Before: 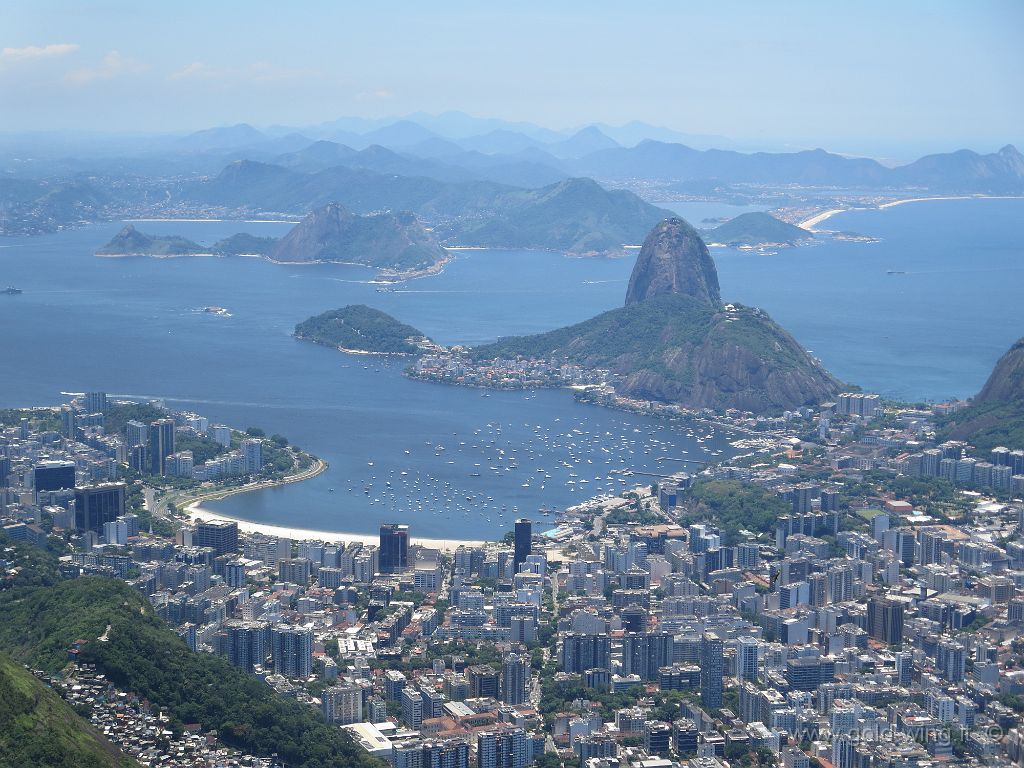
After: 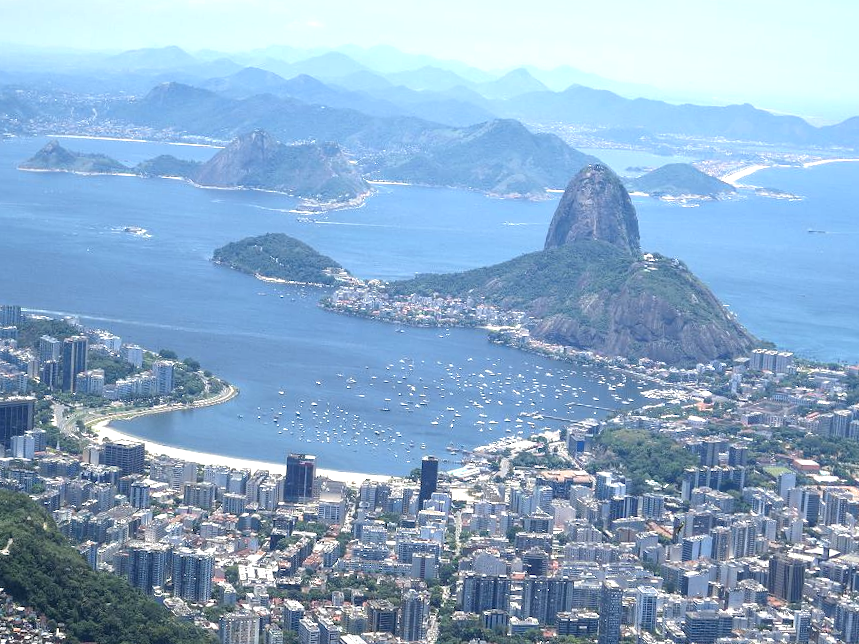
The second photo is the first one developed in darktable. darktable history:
local contrast: on, module defaults
exposure: exposure 0.661 EV, compensate highlight preservation false
crop and rotate: angle -3.27°, left 5.211%, top 5.211%, right 4.607%, bottom 4.607%
